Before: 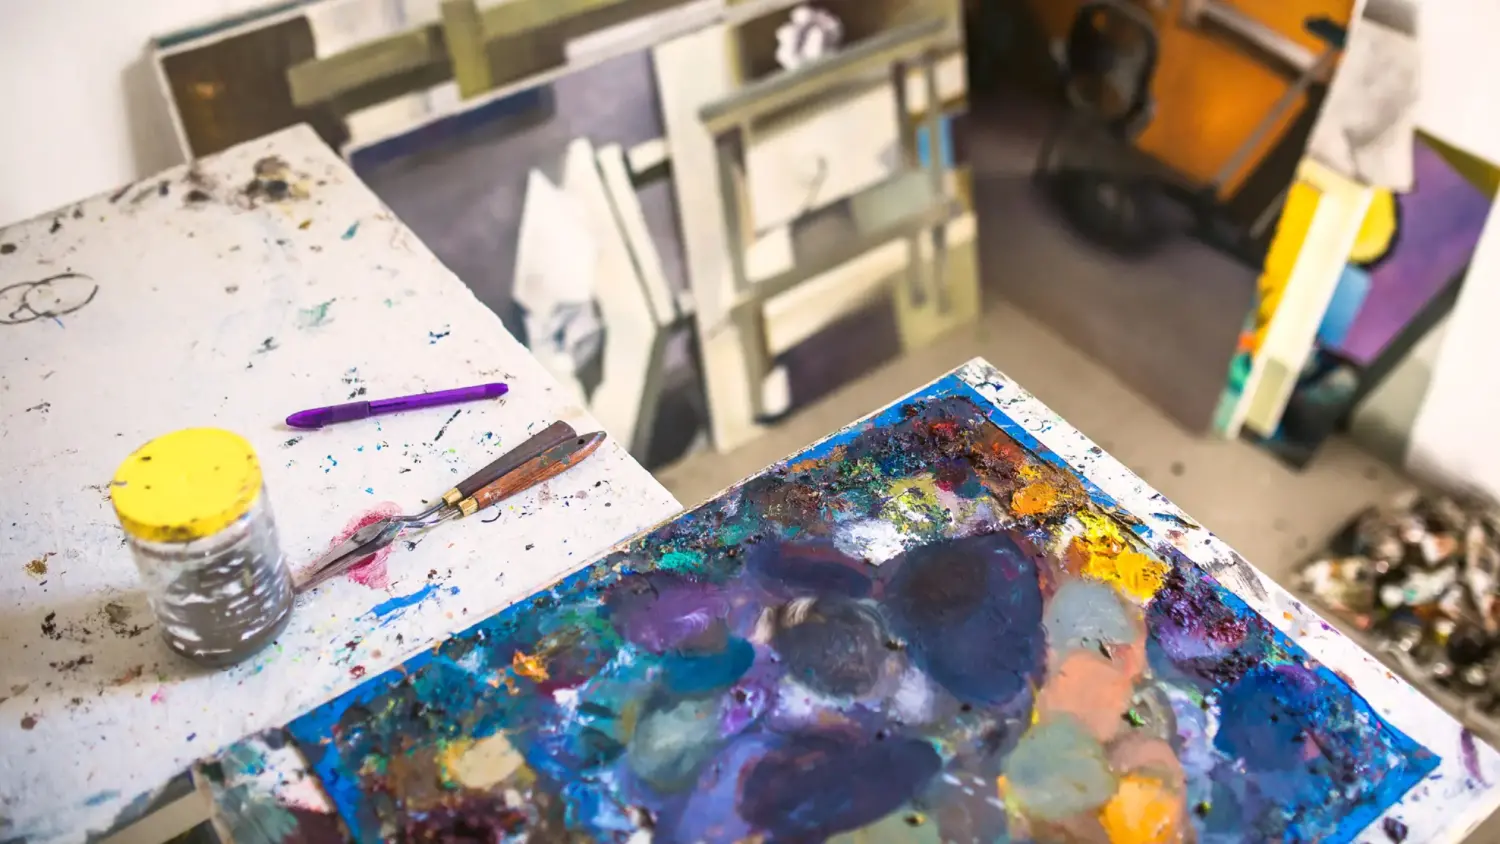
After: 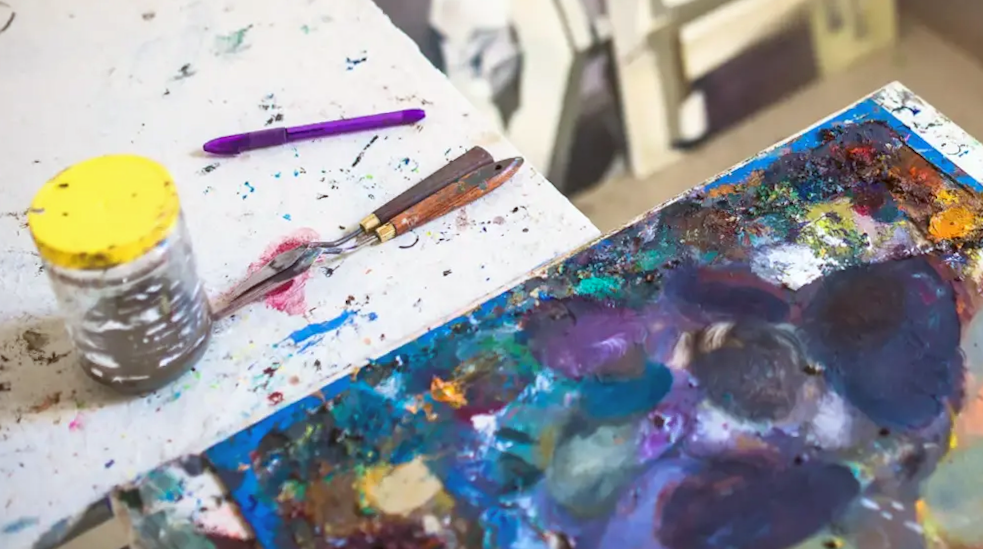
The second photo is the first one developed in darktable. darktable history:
color correction: highlights a* -2.73, highlights b* -2.09, shadows a* 2.41, shadows b* 2.73
rotate and perspective: rotation -1°, crop left 0.011, crop right 0.989, crop top 0.025, crop bottom 0.975
crop and rotate: angle -0.82°, left 3.85%, top 31.828%, right 27.992%
